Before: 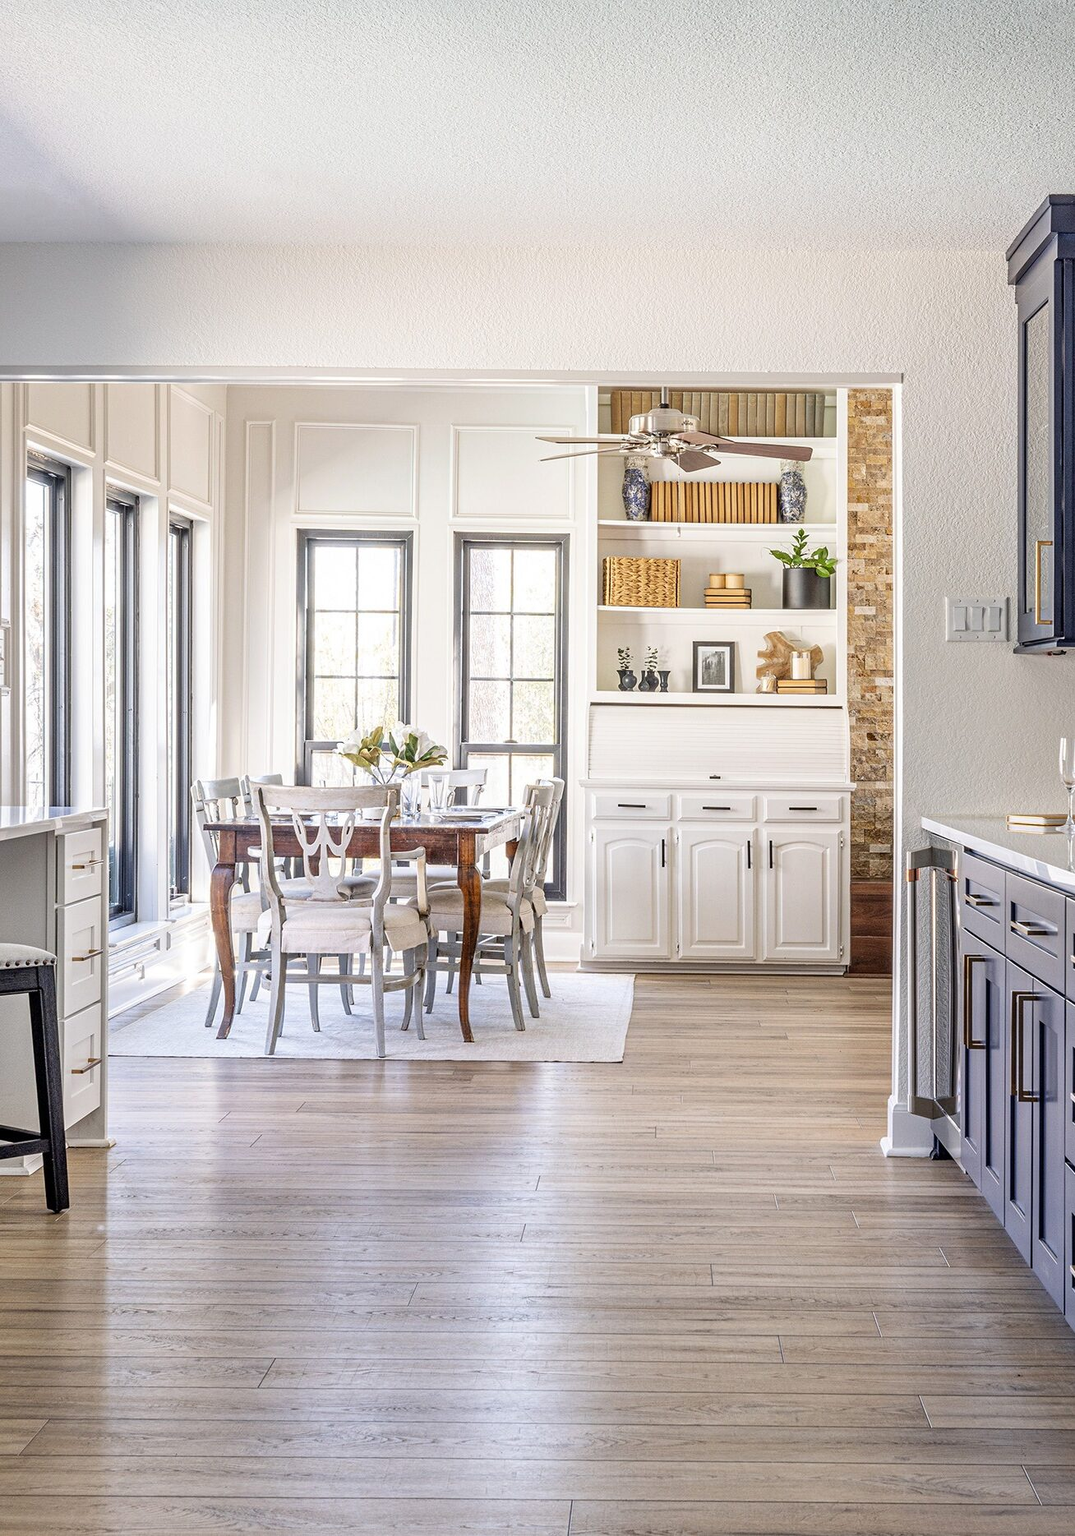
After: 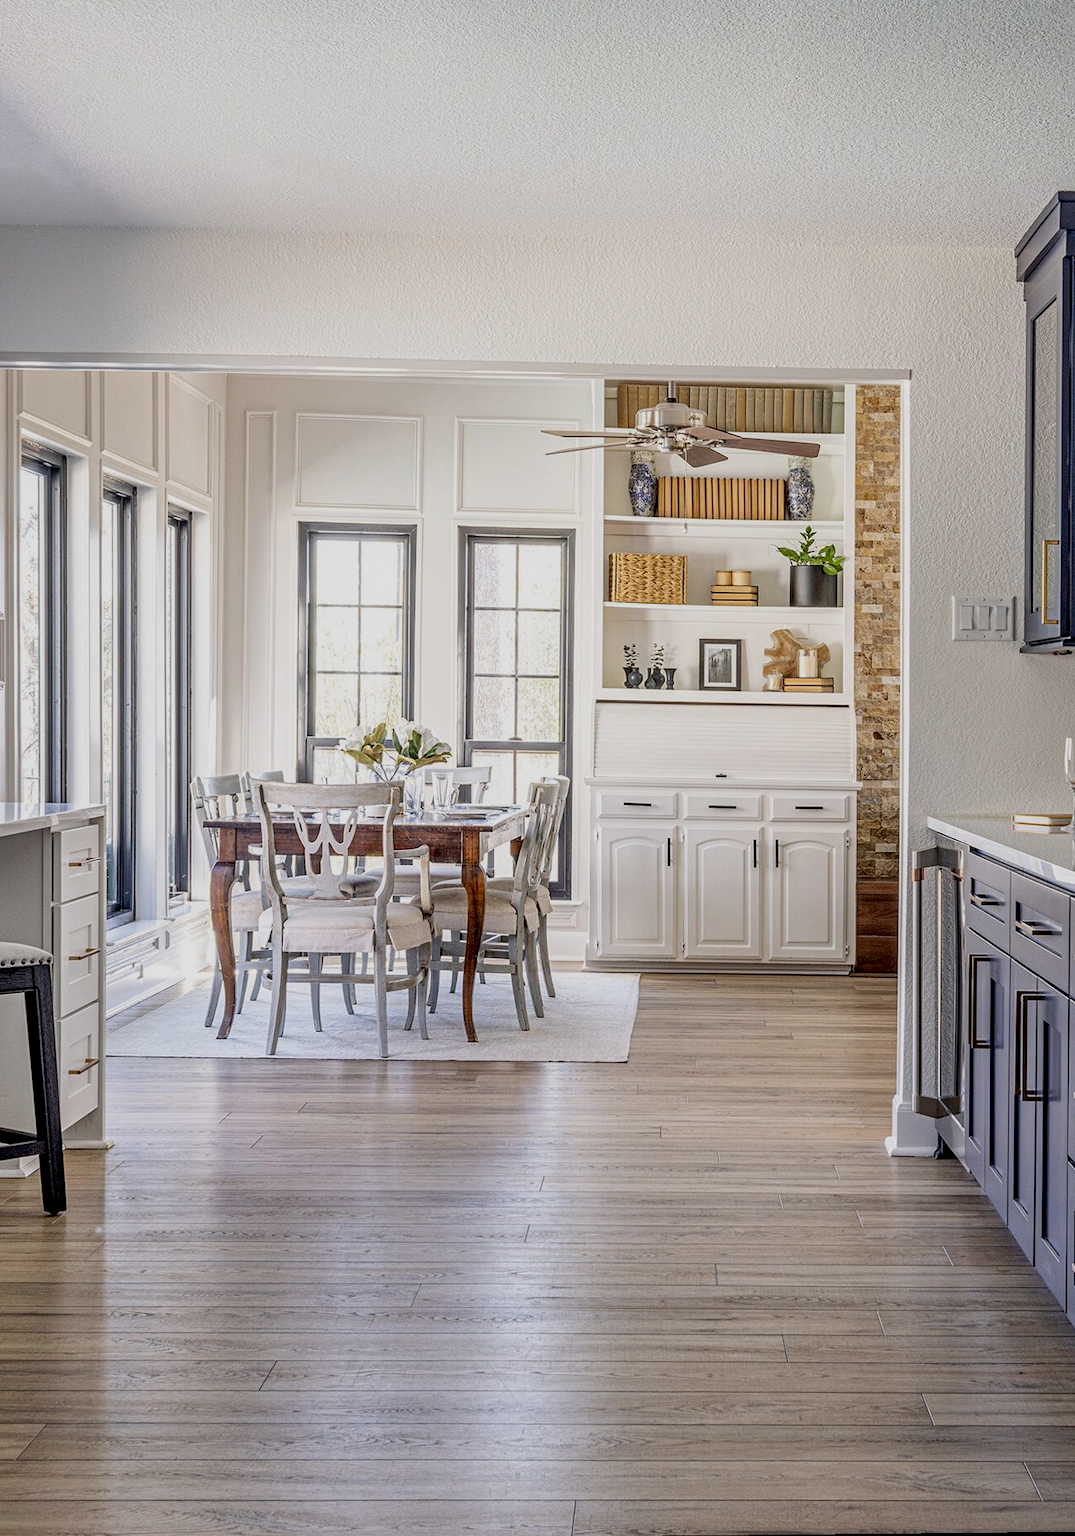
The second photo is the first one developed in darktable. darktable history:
exposure: black level correction 0.011, exposure -0.478 EV, compensate highlight preservation false
rotate and perspective: rotation 0.174°, lens shift (vertical) 0.013, lens shift (horizontal) 0.019, shear 0.001, automatic cropping original format, crop left 0.007, crop right 0.991, crop top 0.016, crop bottom 0.997
local contrast: highlights 100%, shadows 100%, detail 120%, midtone range 0.2
